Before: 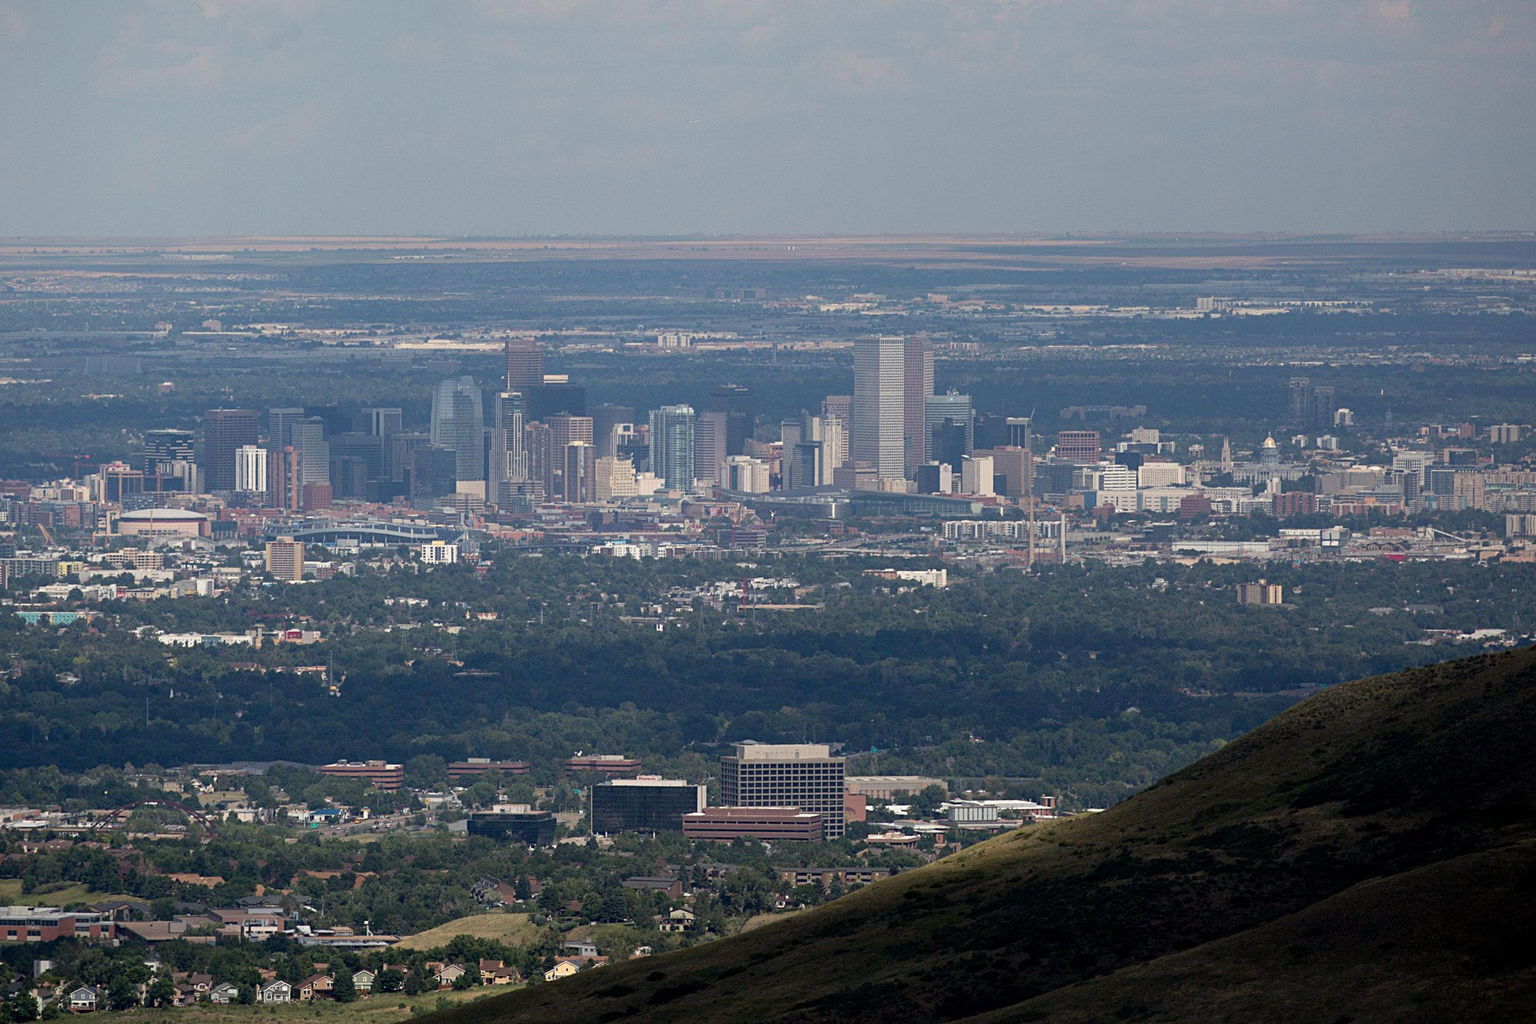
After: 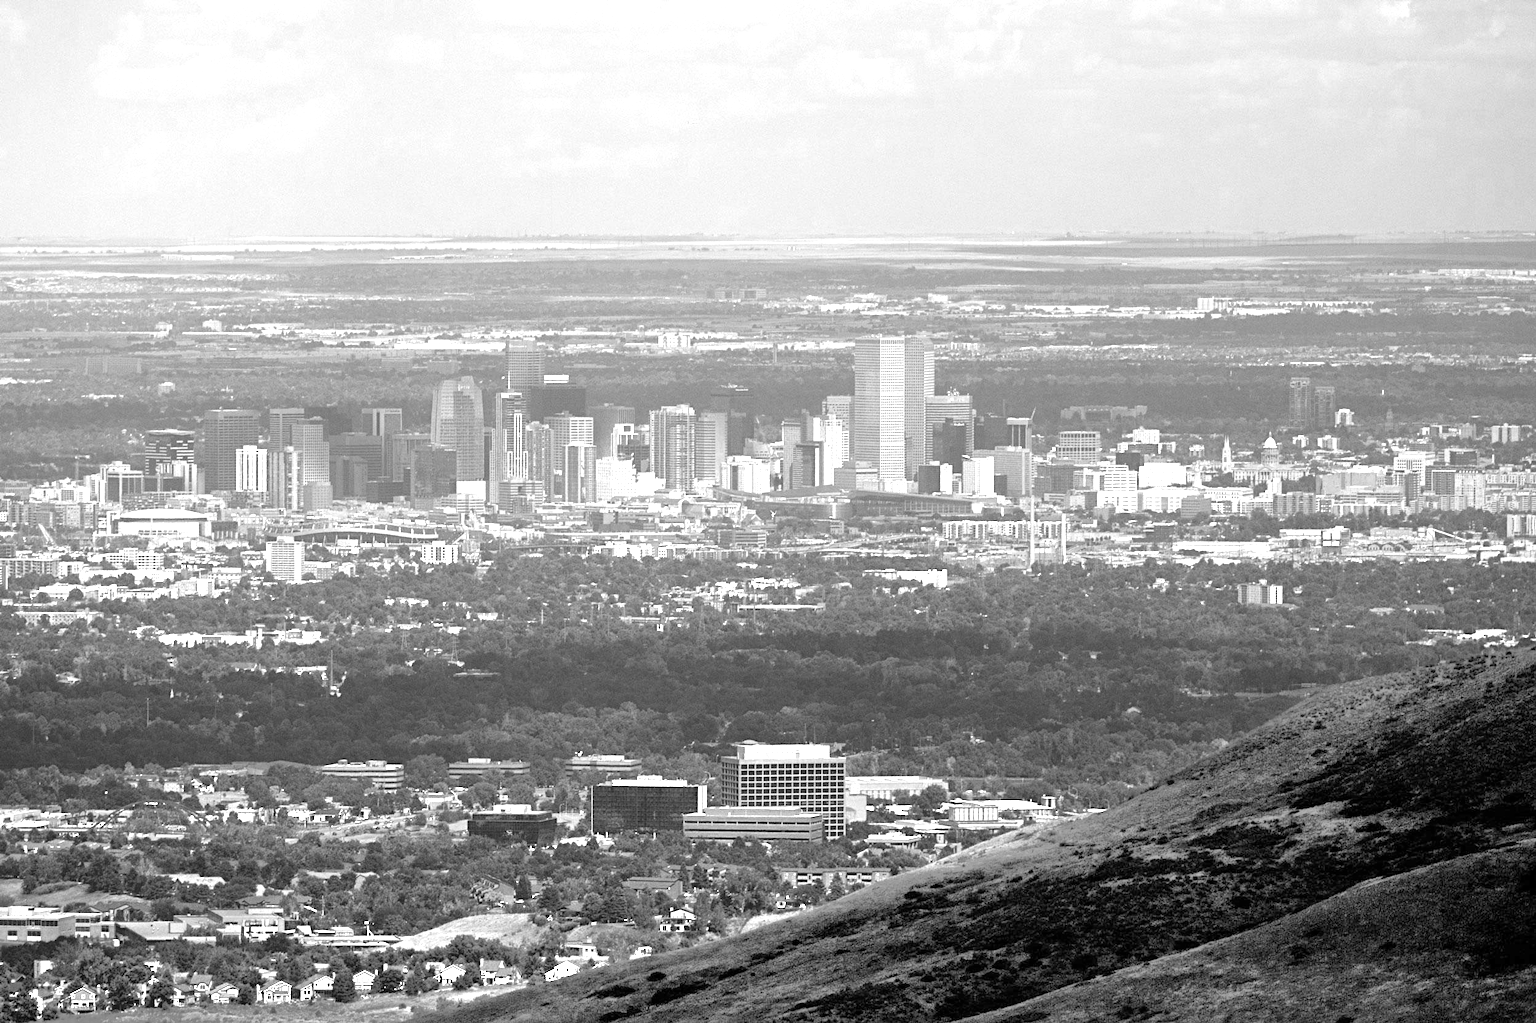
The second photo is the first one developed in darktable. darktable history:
monochrome: a -4.13, b 5.16, size 1
color correction: highlights b* 3
white balance: red 8, blue 8
